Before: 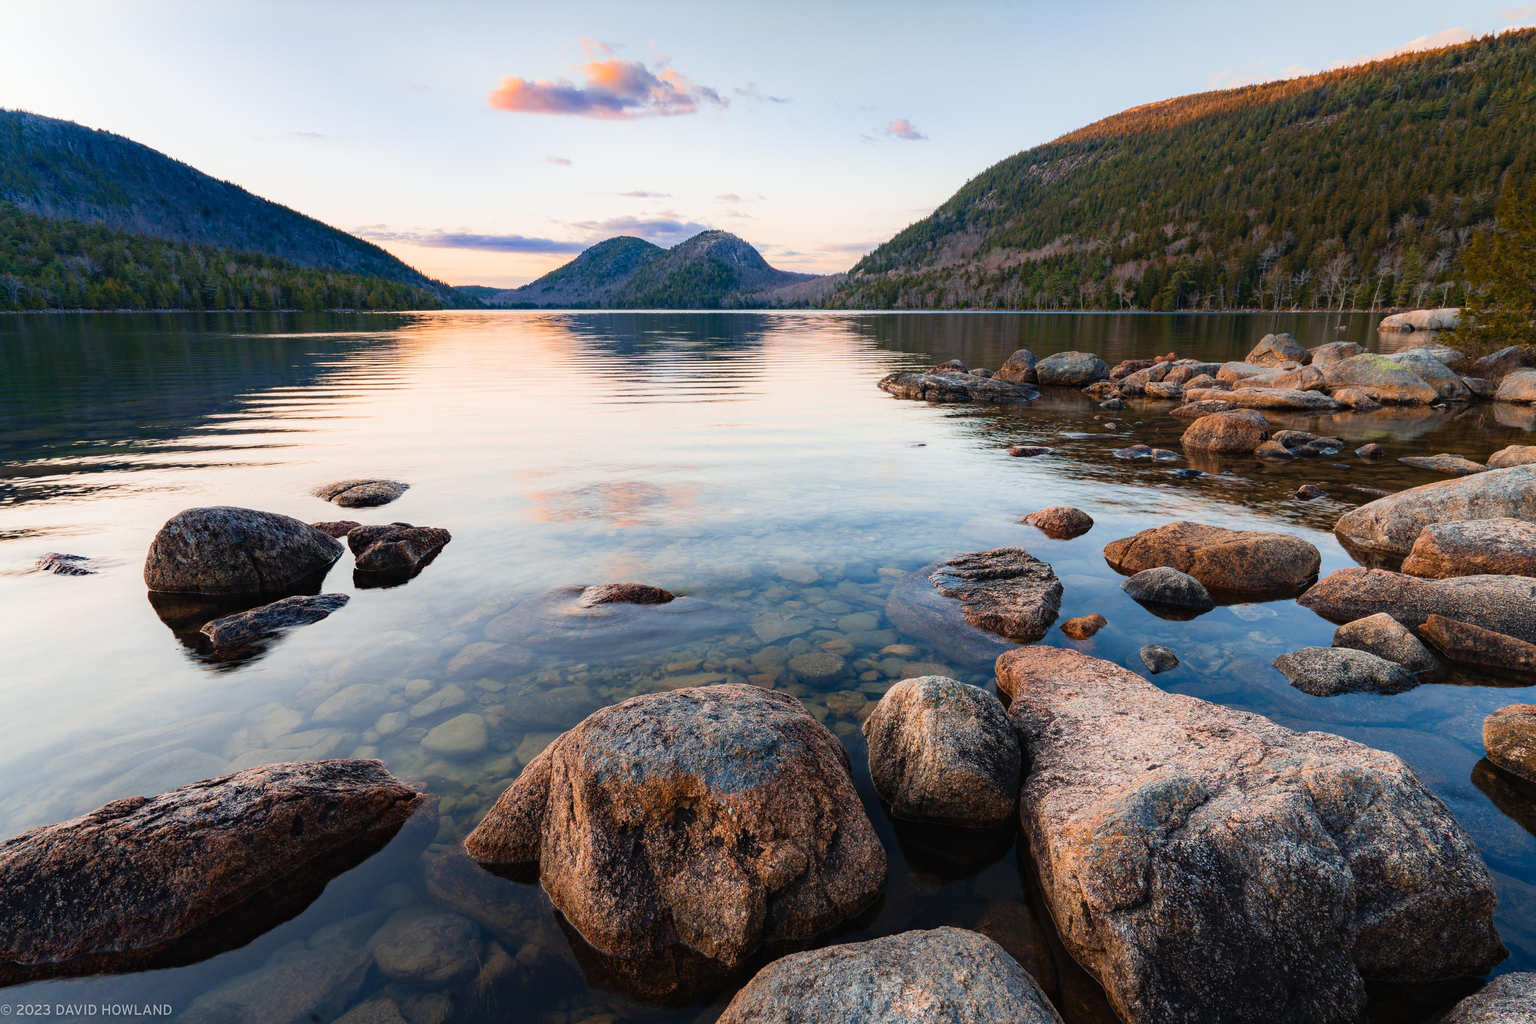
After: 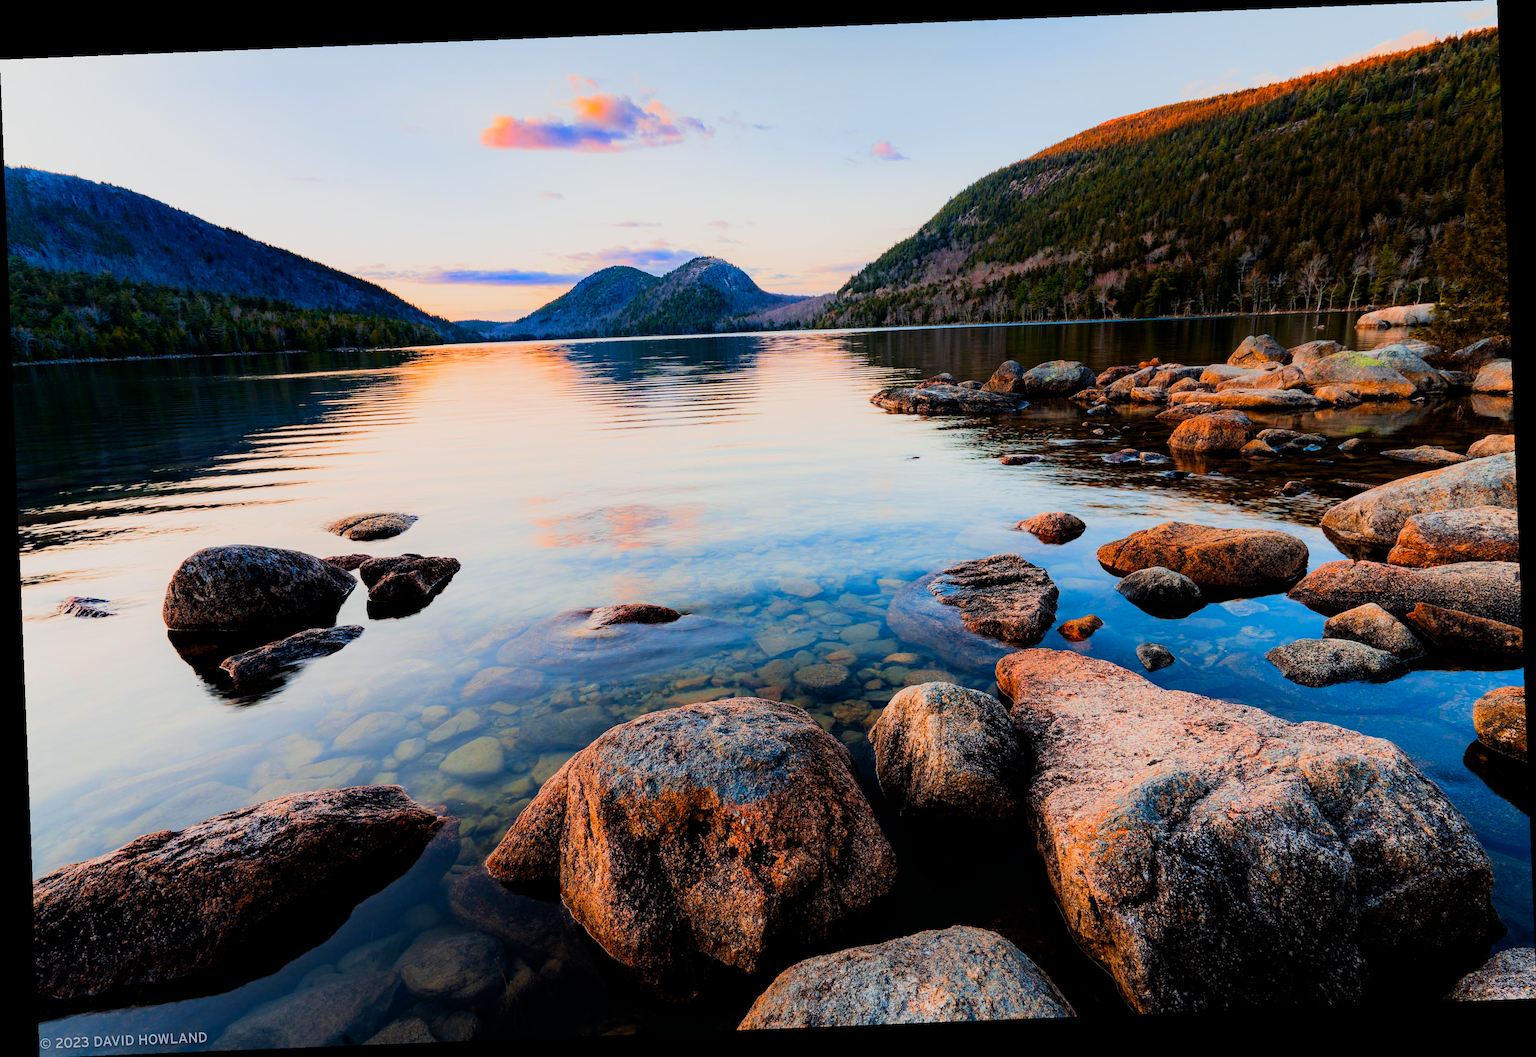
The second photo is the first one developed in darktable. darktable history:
color correction: saturation 1.8
rotate and perspective: rotation -2.29°, automatic cropping off
filmic rgb: black relative exposure -5 EV, hardness 2.88, contrast 1.3, highlights saturation mix -30%
